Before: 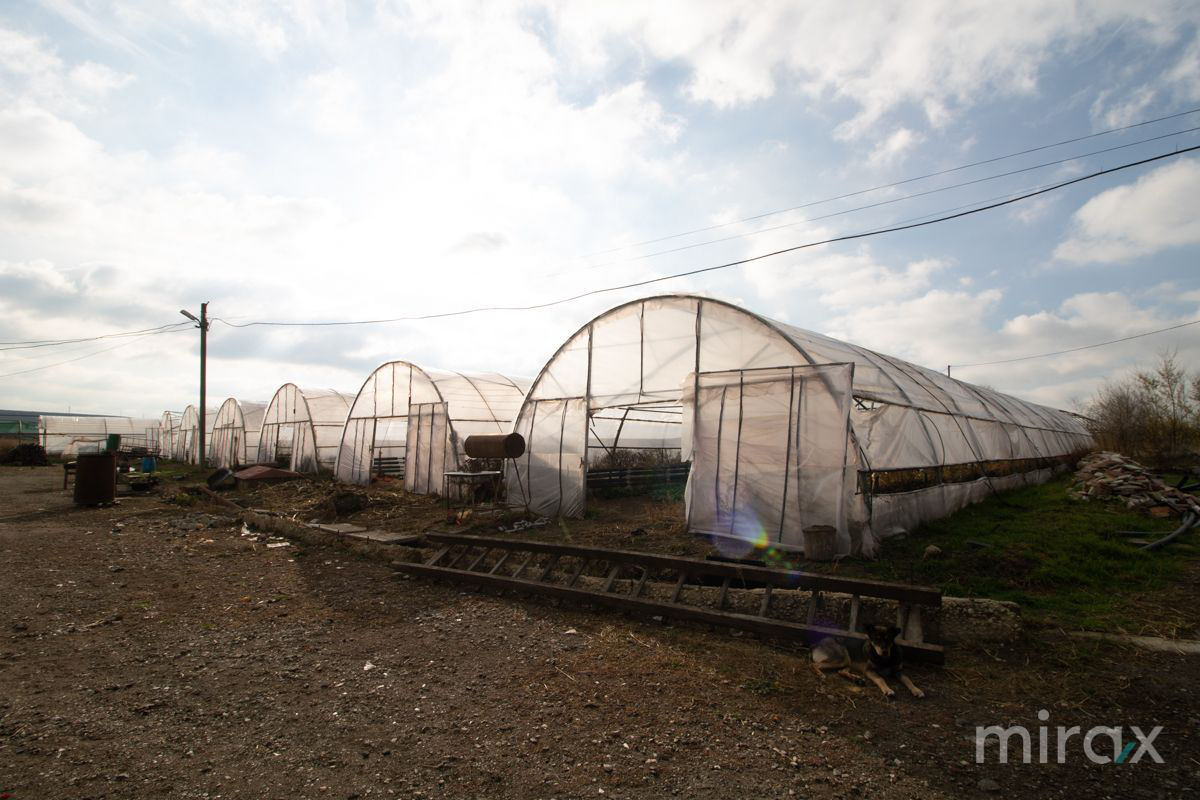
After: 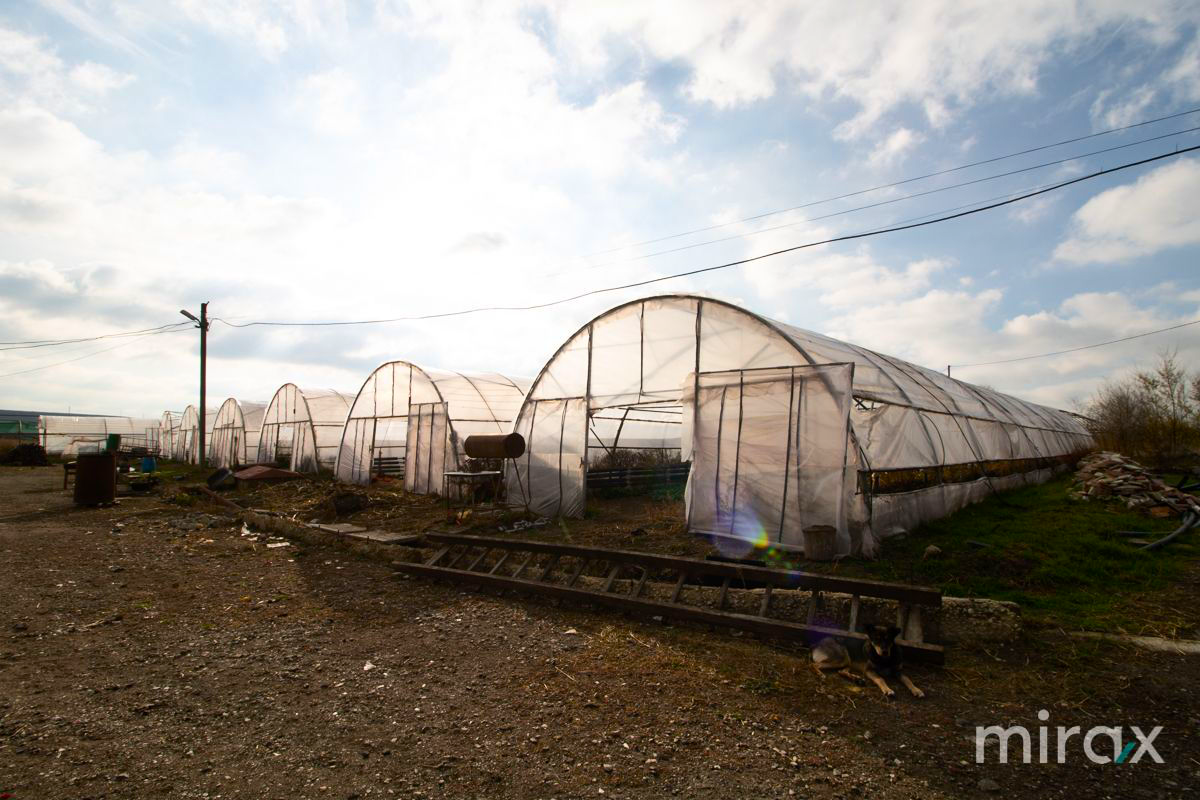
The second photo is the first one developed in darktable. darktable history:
contrast brightness saturation: contrast 0.14
color balance rgb: perceptual saturation grading › global saturation 20%, global vibrance 20%
shadows and highlights: shadows 35, highlights -35, soften with gaussian
